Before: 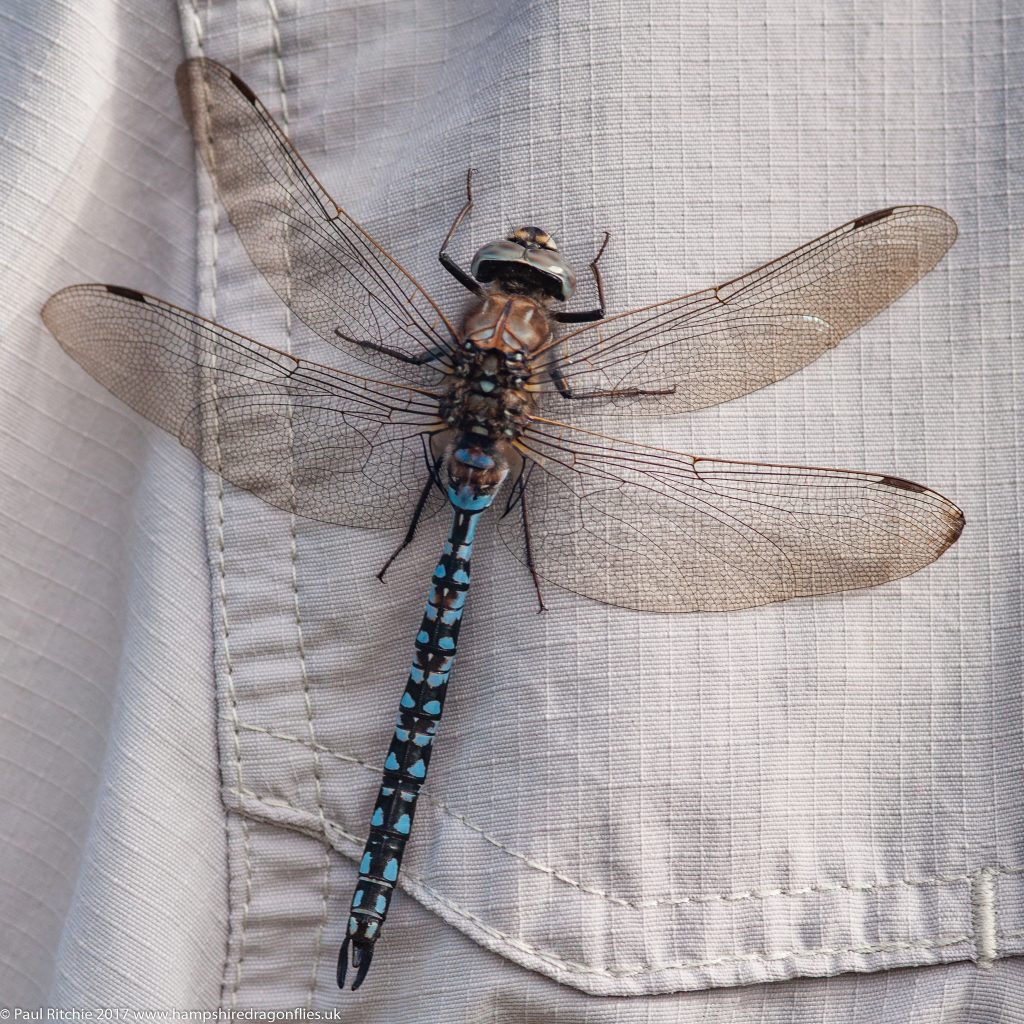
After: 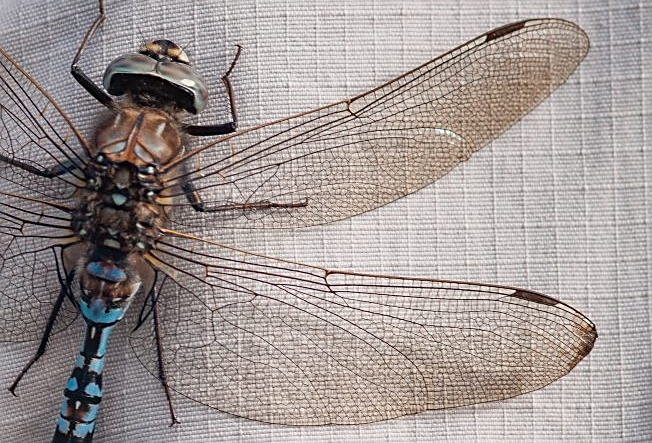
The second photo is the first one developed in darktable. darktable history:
sharpen: on, module defaults
crop: left 36.005%, top 18.293%, right 0.31%, bottom 38.444%
